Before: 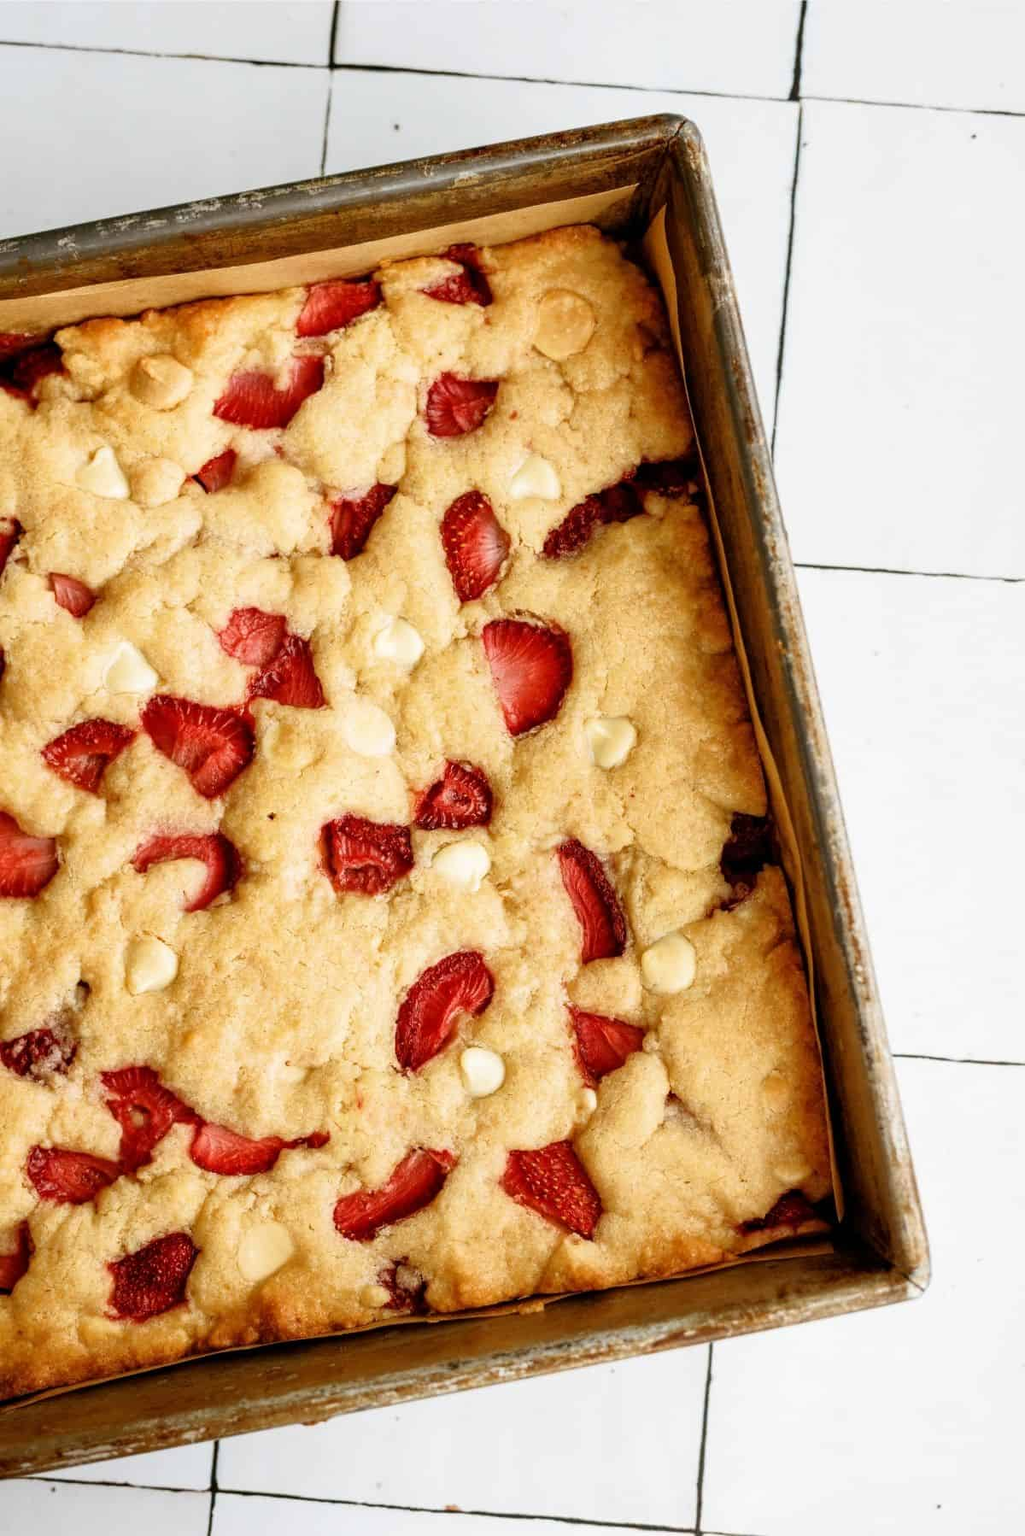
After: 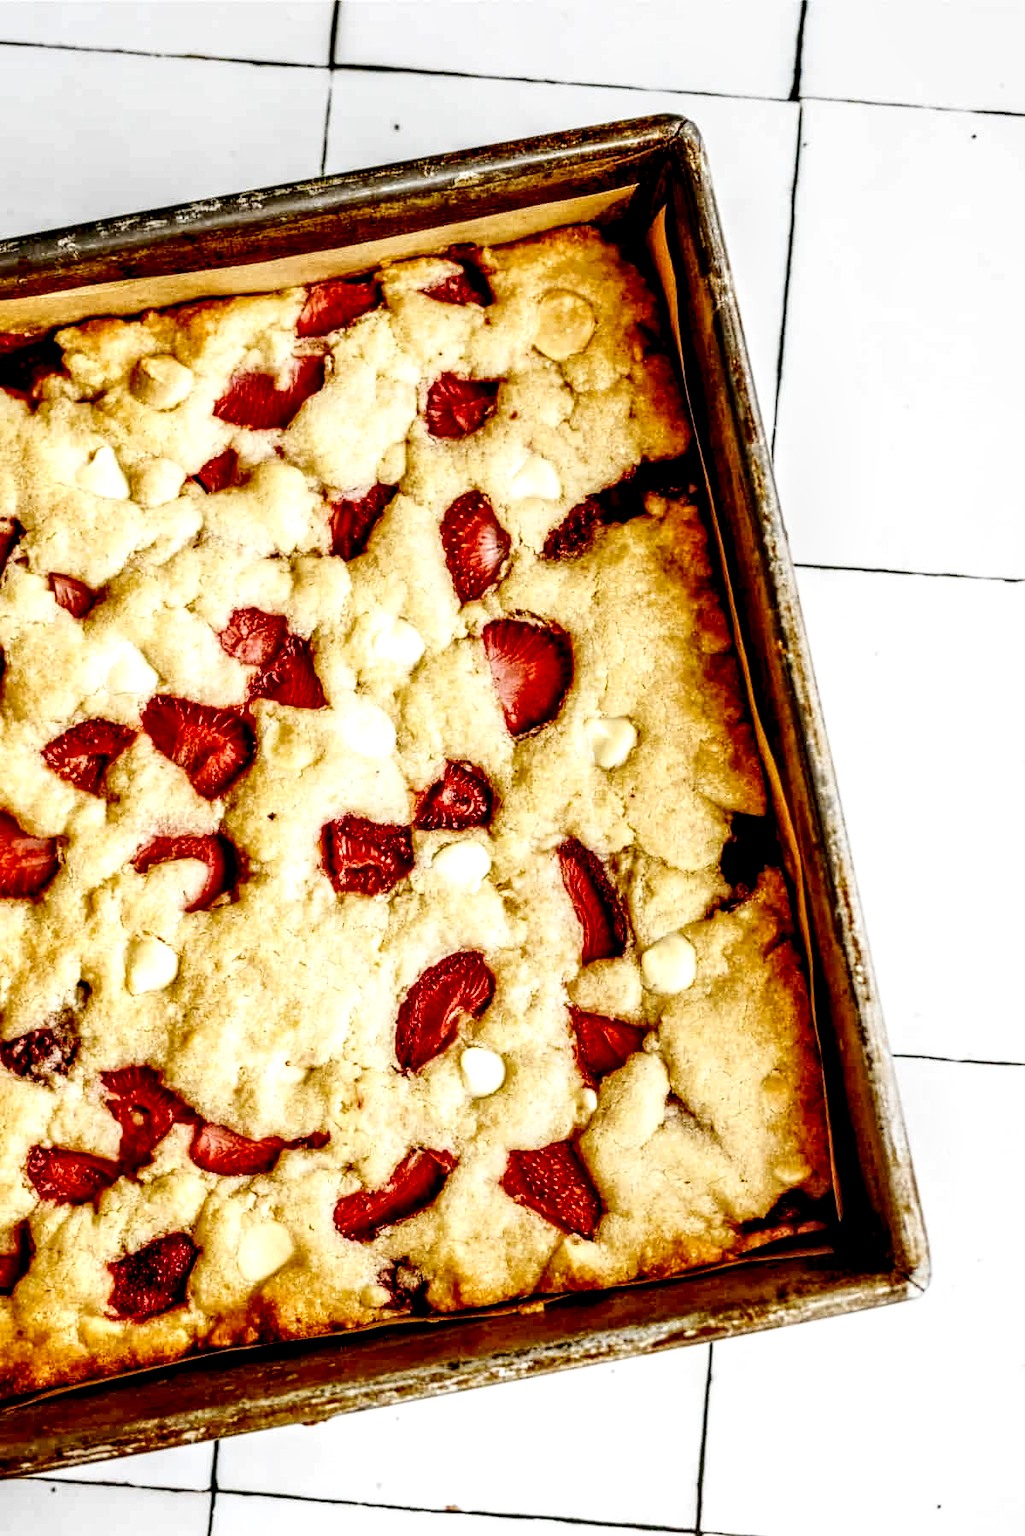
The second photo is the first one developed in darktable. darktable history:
base curve: curves: ch0 [(0, 0) (0.036, 0.025) (0.121, 0.166) (0.206, 0.329) (0.605, 0.79) (1, 1)], preserve colors none
local contrast: detail 205%
shadows and highlights: shadows 31.75, highlights -31.27, soften with gaussian
